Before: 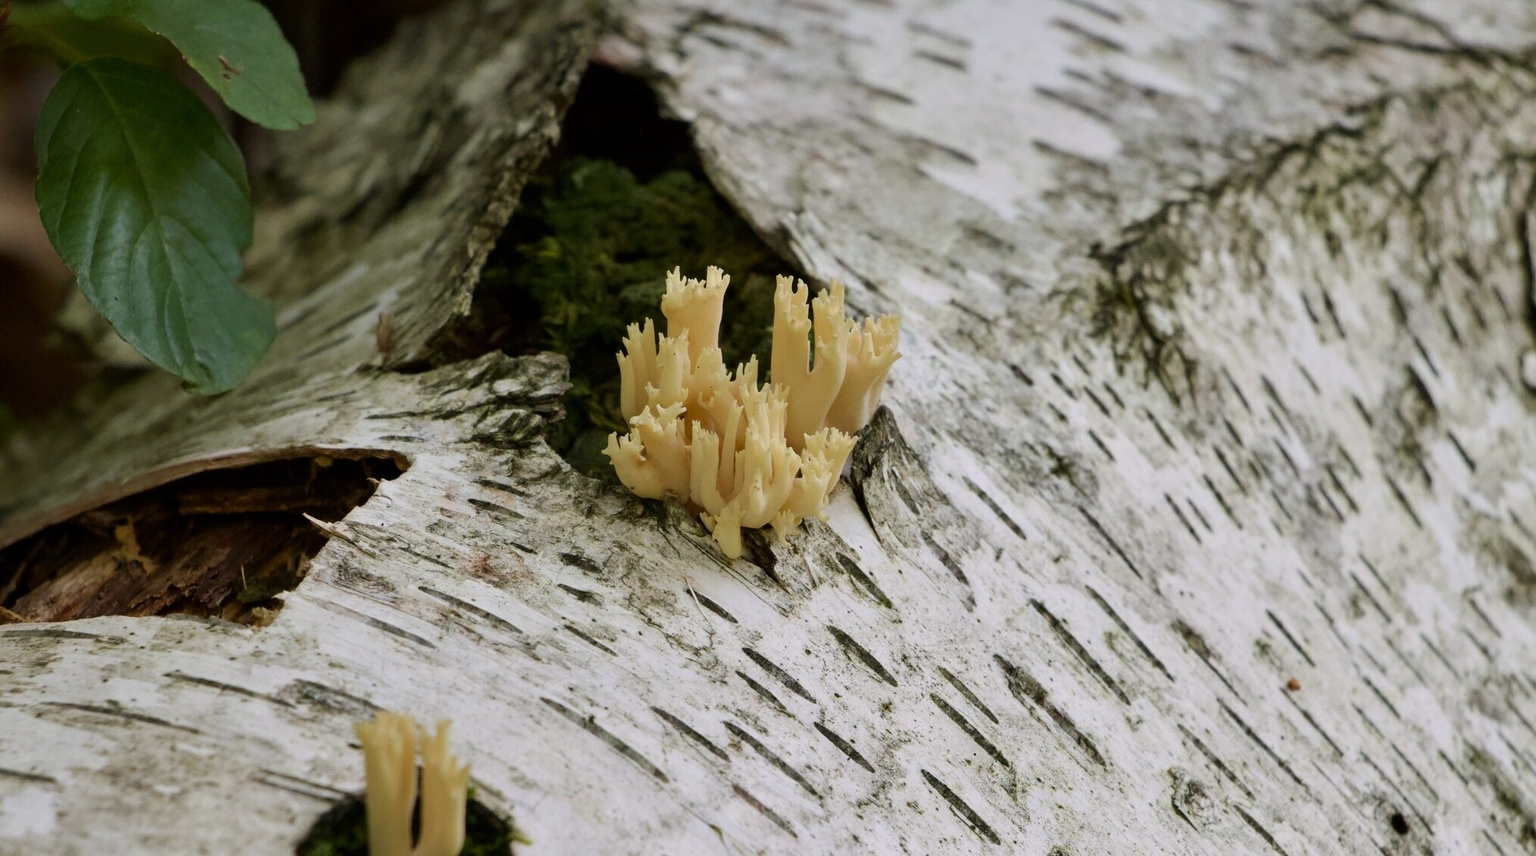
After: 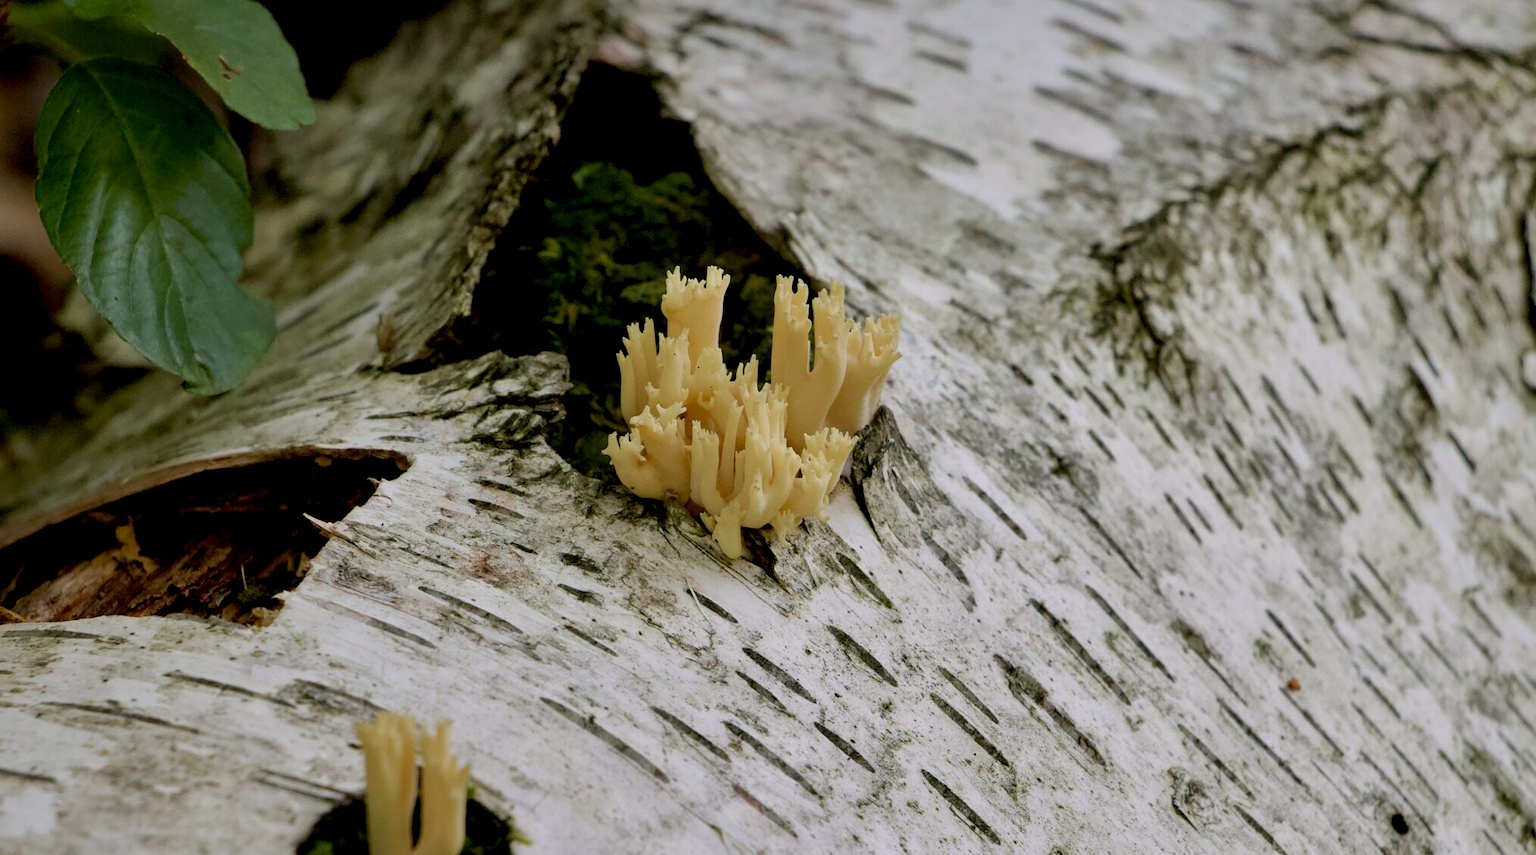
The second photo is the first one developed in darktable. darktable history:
shadows and highlights: shadows 30
exposure: black level correction 0.01, exposure 0.011 EV, compensate highlight preservation false
